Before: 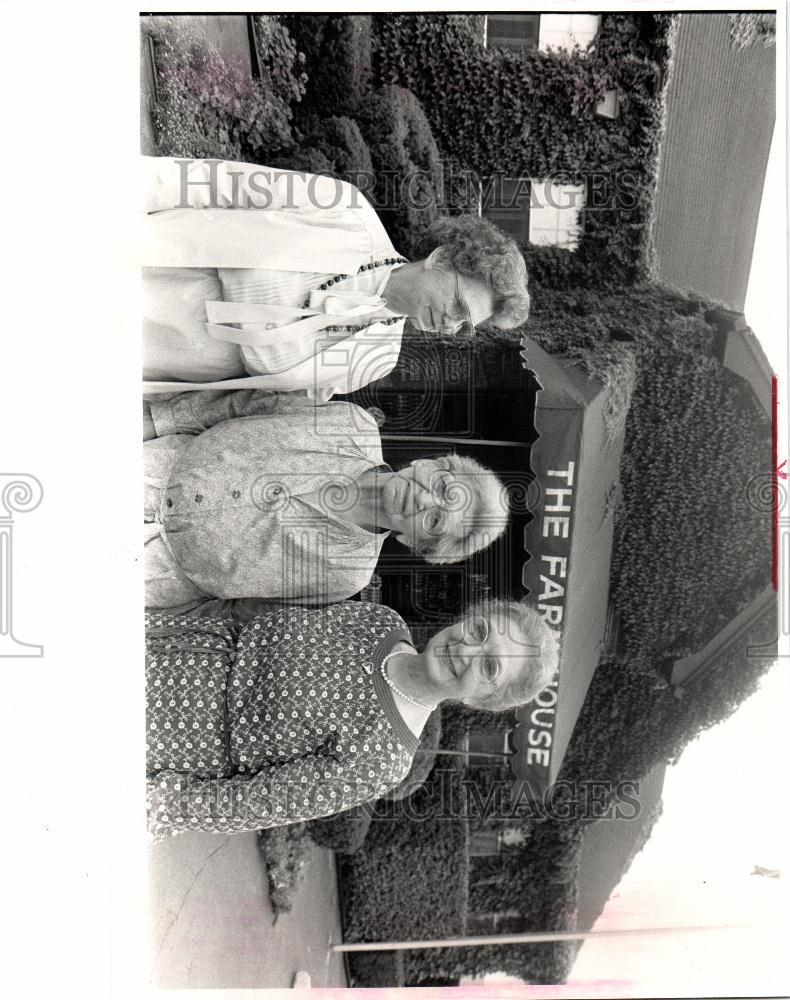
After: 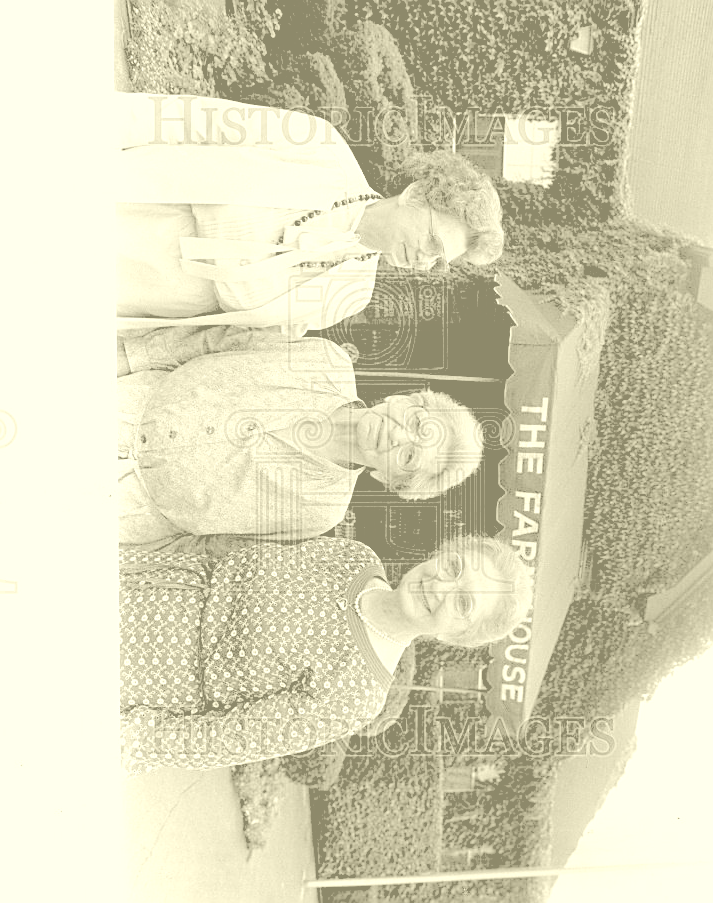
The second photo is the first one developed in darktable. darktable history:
color balance rgb: shadows lift › chroma 1%, shadows lift › hue 113°, highlights gain › chroma 0.2%, highlights gain › hue 333°, perceptual saturation grading › global saturation 20%, perceptual saturation grading › highlights -50%, perceptual saturation grading › shadows 25%, contrast -20%
color balance: lift [0.975, 0.993, 1, 1.015], gamma [1.1, 1, 1, 0.945], gain [1, 1.04, 1, 0.95]
exposure: exposure 0.6 EV, compensate highlight preservation false
colorize: hue 43.2°, saturation 40%, version 1
crop: left 3.305%, top 6.436%, right 6.389%, bottom 3.258%
tone equalizer: on, module defaults
sharpen: on, module defaults
